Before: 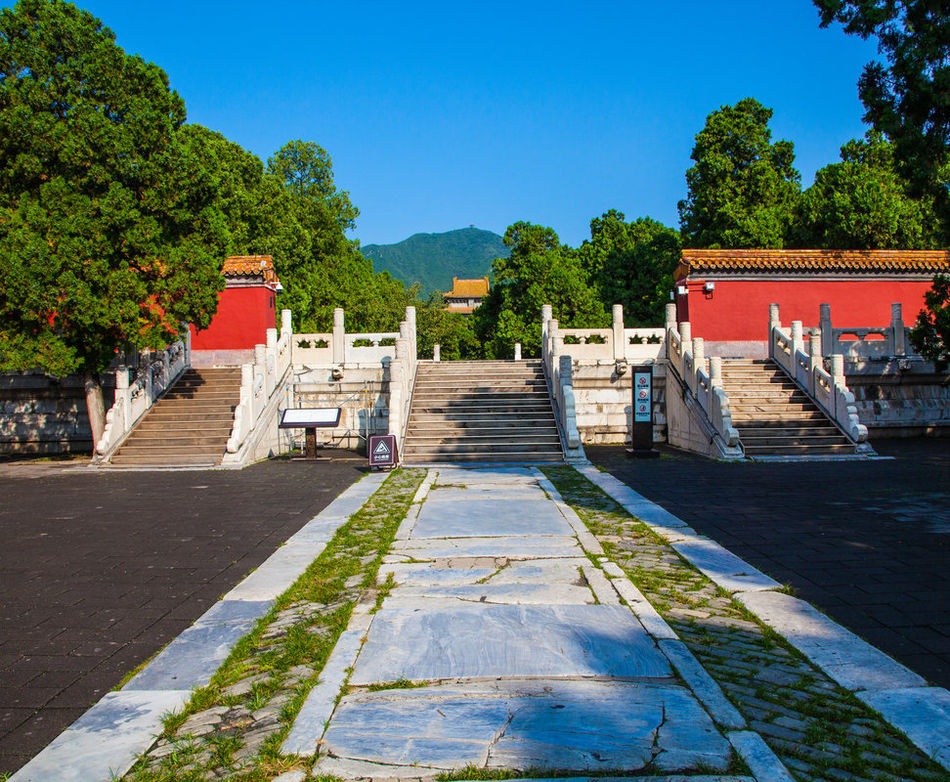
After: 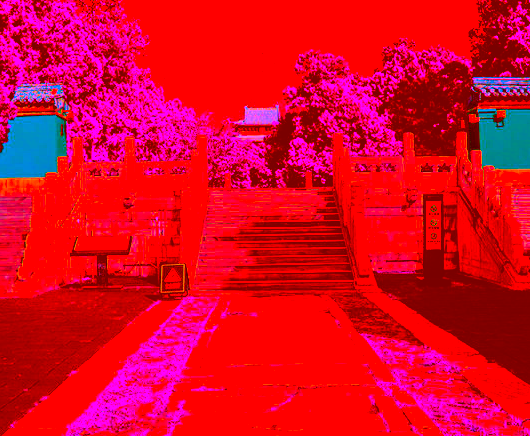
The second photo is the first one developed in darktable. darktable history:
contrast brightness saturation: contrast 0.2, brightness 0.16, saturation 0.22
crop and rotate: left 22.13%, top 22.054%, right 22.026%, bottom 22.102%
filmic rgb: middle gray luminance 30%, black relative exposure -9 EV, white relative exposure 7 EV, threshold 6 EV, target black luminance 0%, hardness 2.94, latitude 2.04%, contrast 0.963, highlights saturation mix 5%, shadows ↔ highlights balance 12.16%, add noise in highlights 0, preserve chrominance no, color science v3 (2019), use custom middle-gray values true, iterations of high-quality reconstruction 0, contrast in highlights soft, enable highlight reconstruction true
color correction: highlights a* -39.68, highlights b* -40, shadows a* -40, shadows b* -40, saturation -3
